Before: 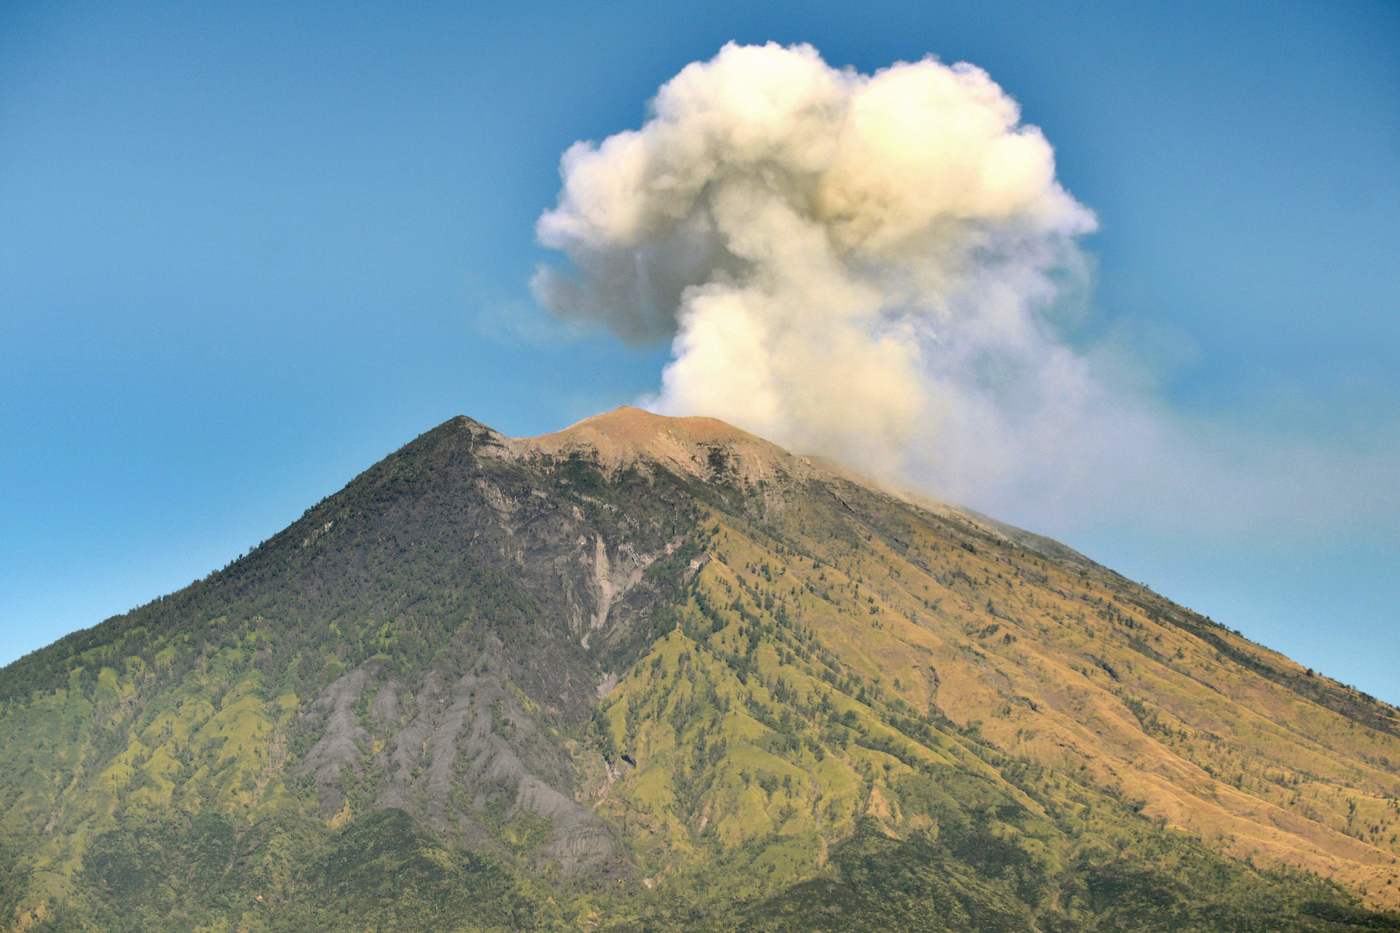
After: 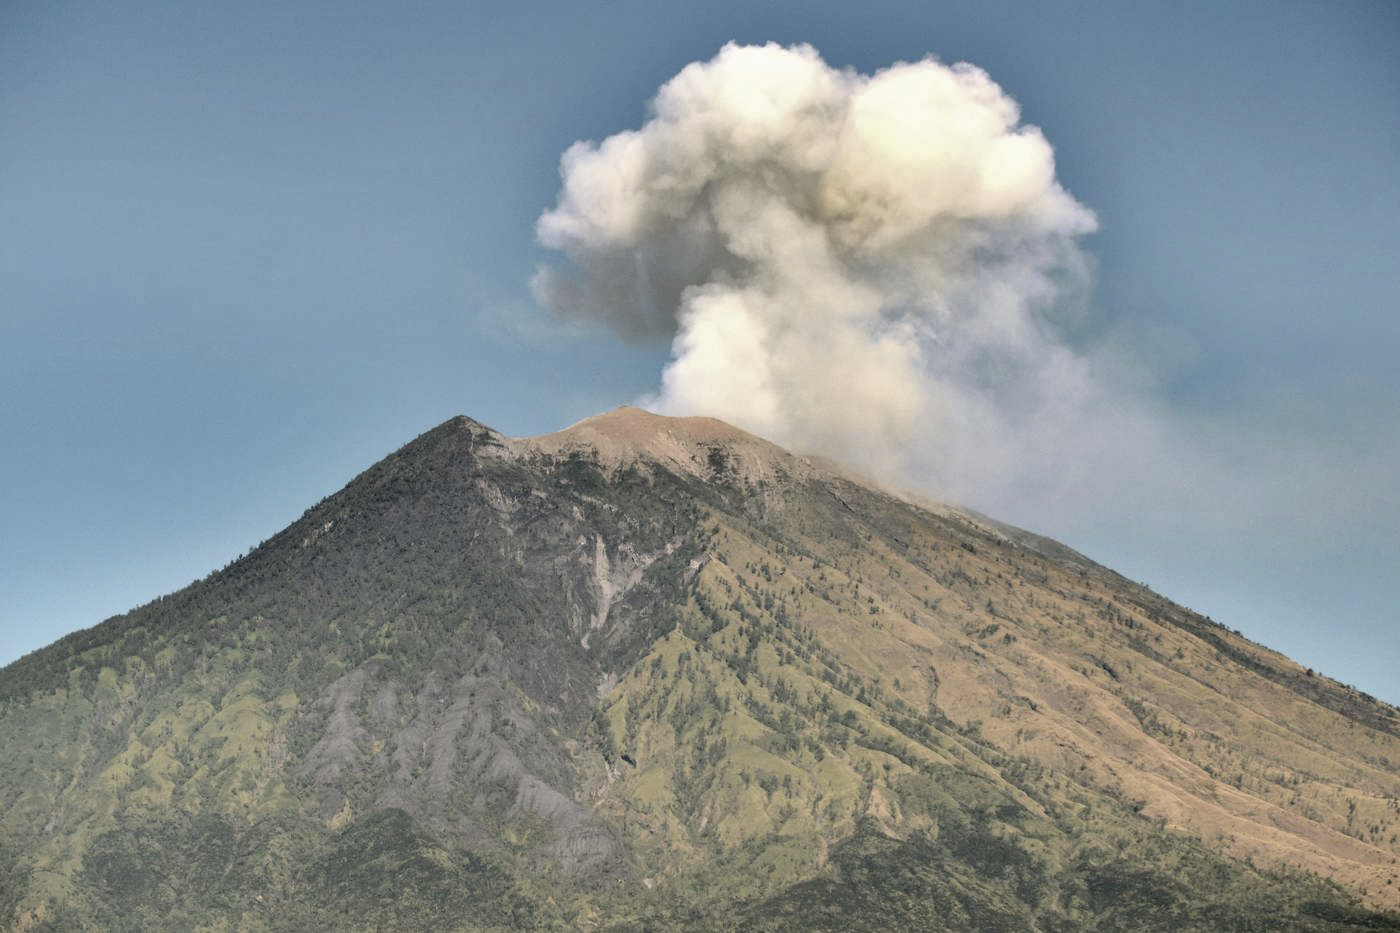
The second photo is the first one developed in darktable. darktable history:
color correction: highlights b* 0.054, saturation 0.525
shadows and highlights: shadows 29.85
